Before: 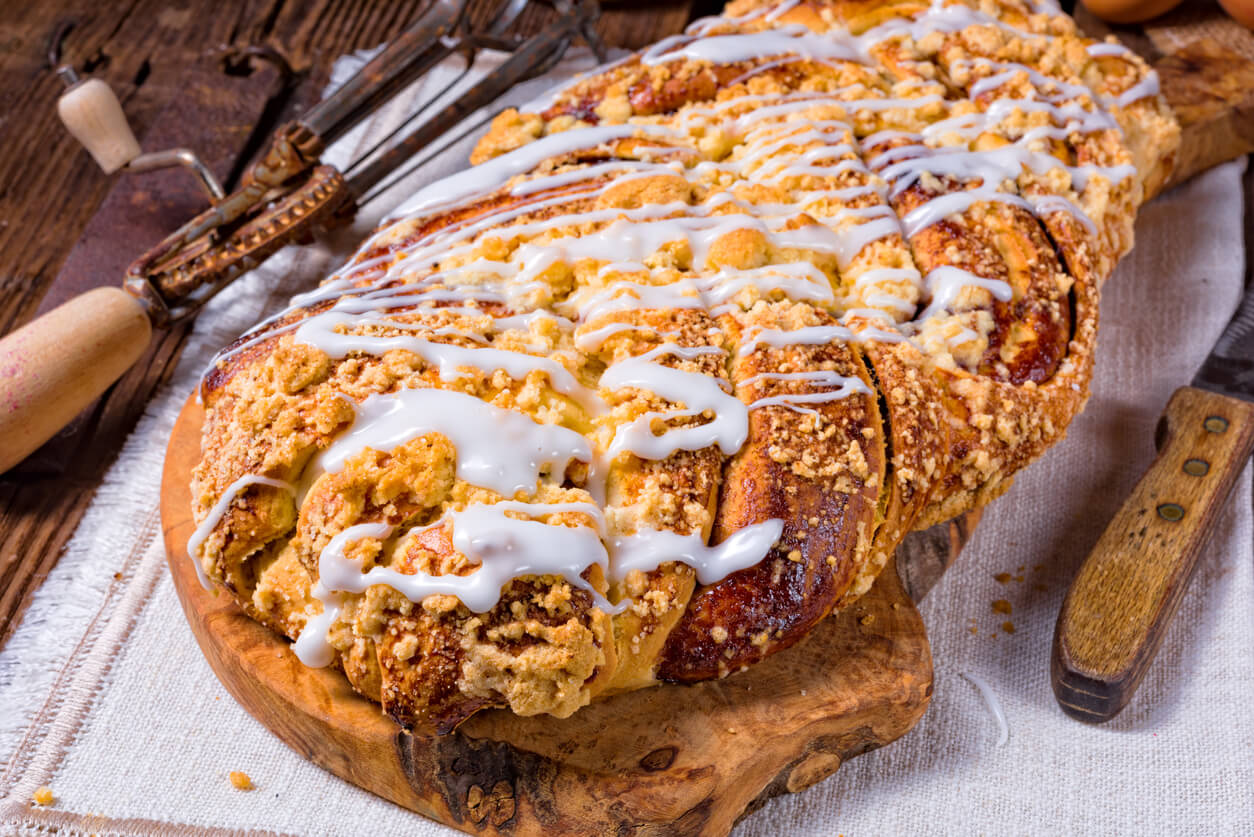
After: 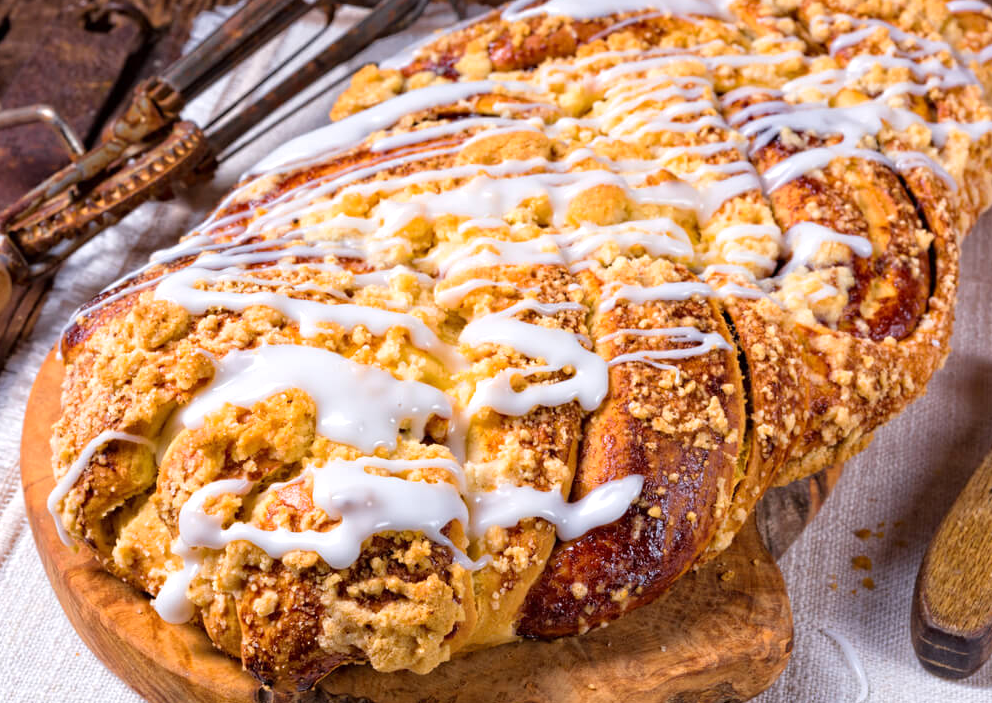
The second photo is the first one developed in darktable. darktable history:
crop: left 11.233%, top 5.355%, right 9.604%, bottom 10.57%
exposure: exposure 0.226 EV, compensate exposure bias true, compensate highlight preservation false
